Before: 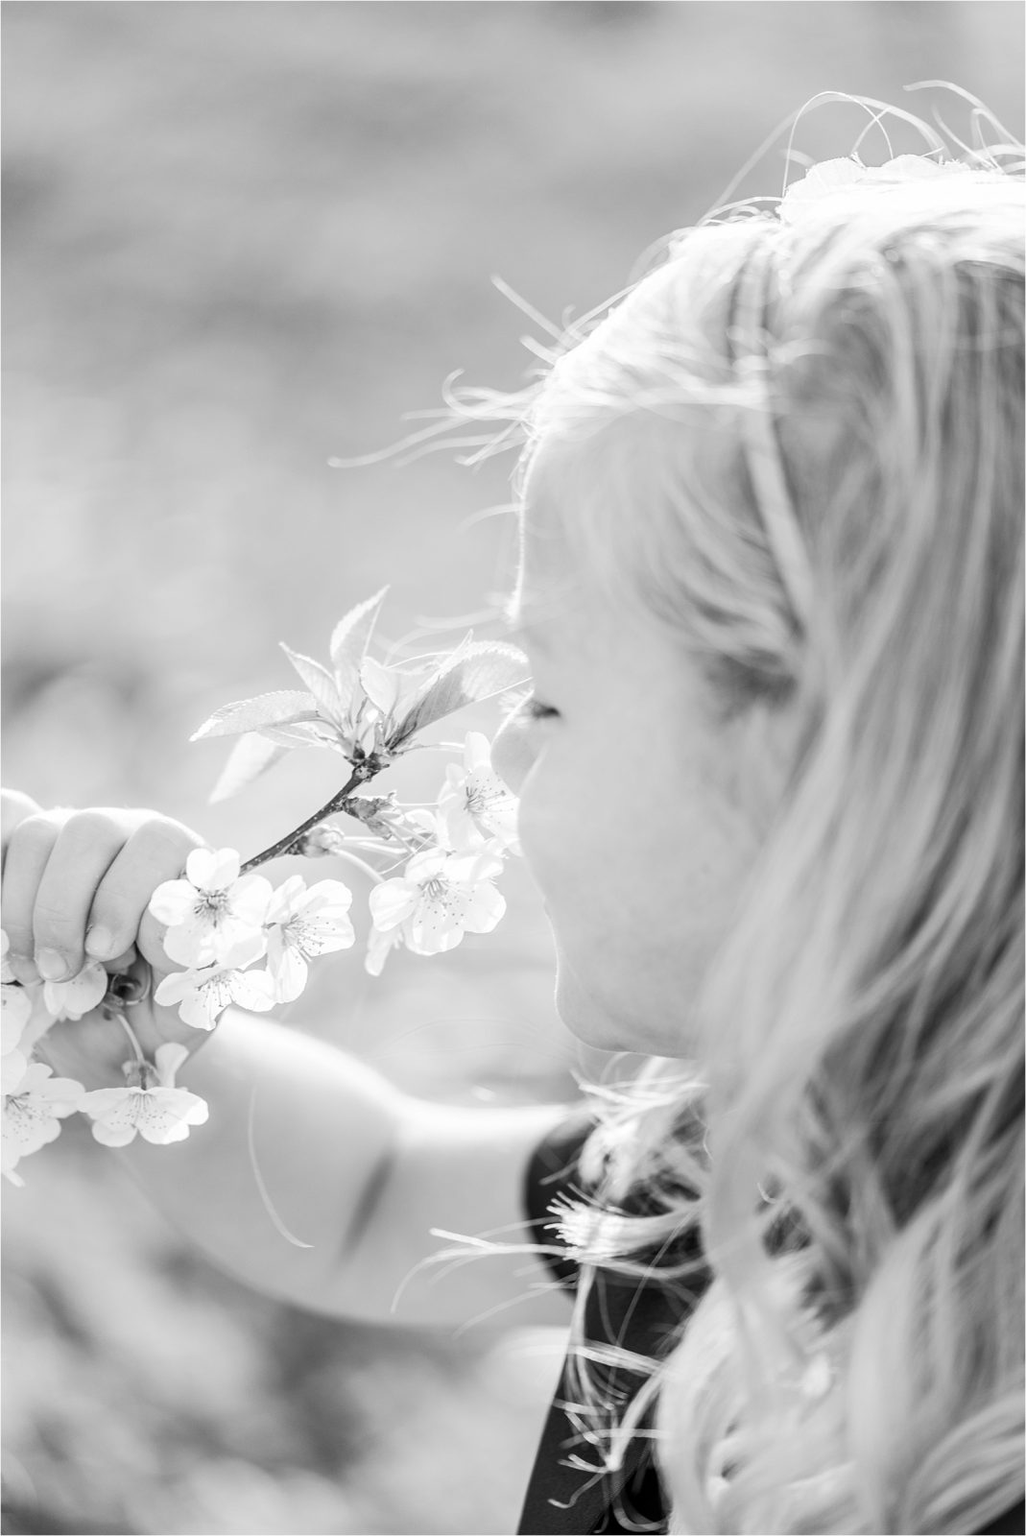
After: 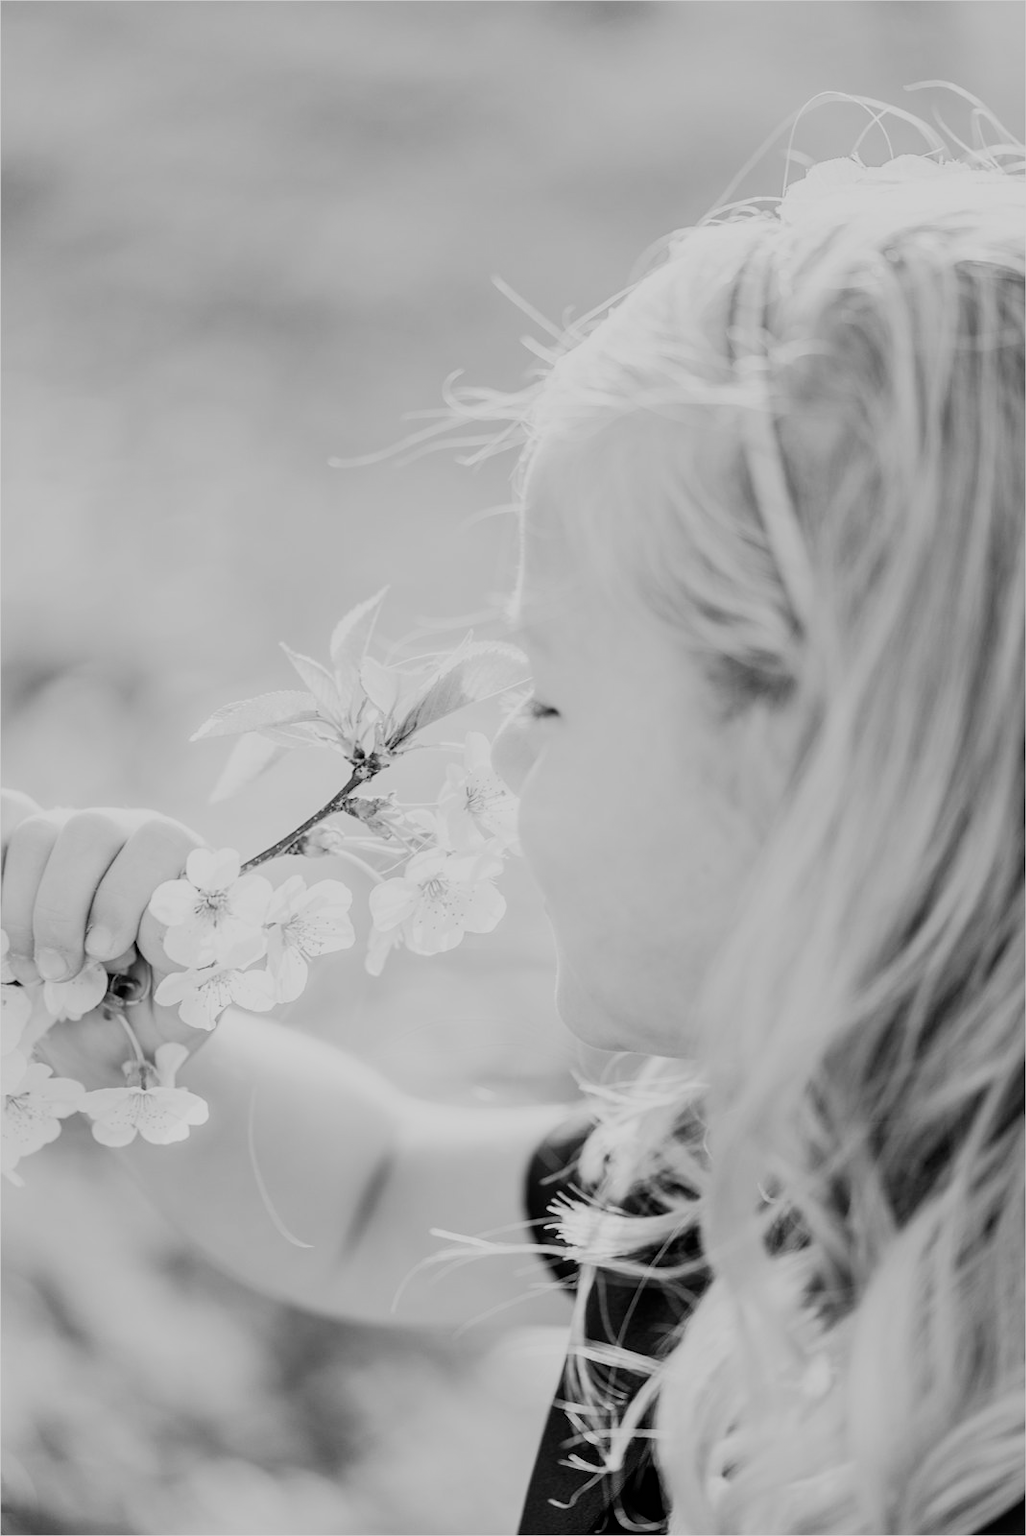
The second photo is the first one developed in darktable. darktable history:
filmic rgb: black relative exposure -7.22 EV, white relative exposure 5.34 EV, hardness 3.02, preserve chrominance no, color science v5 (2021)
